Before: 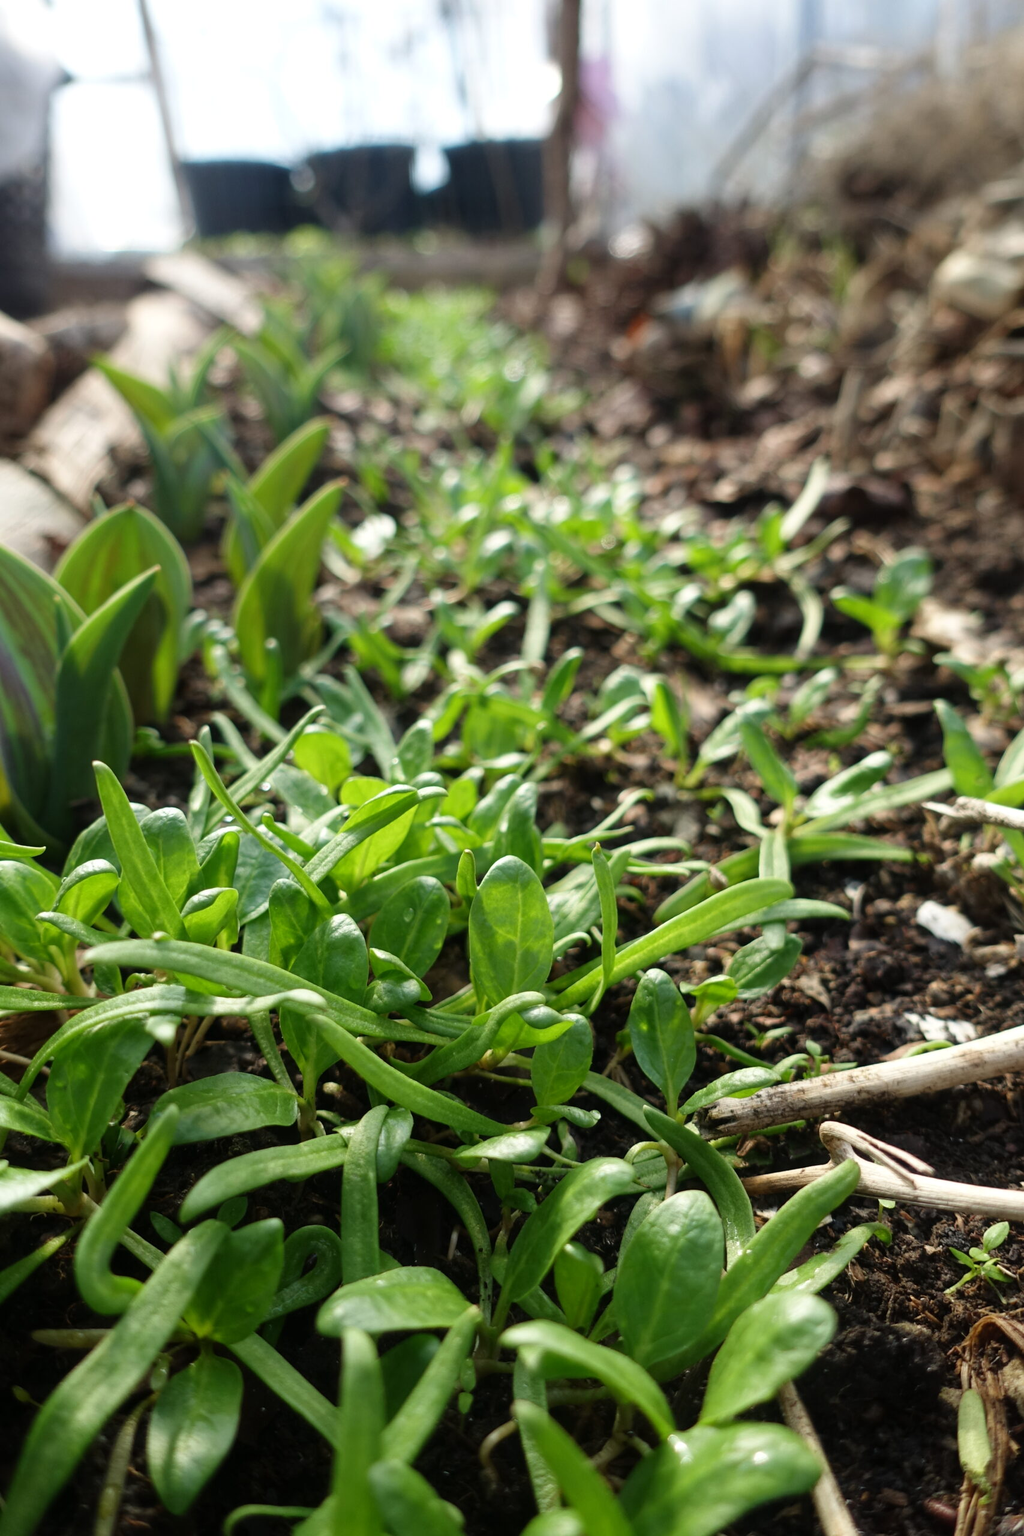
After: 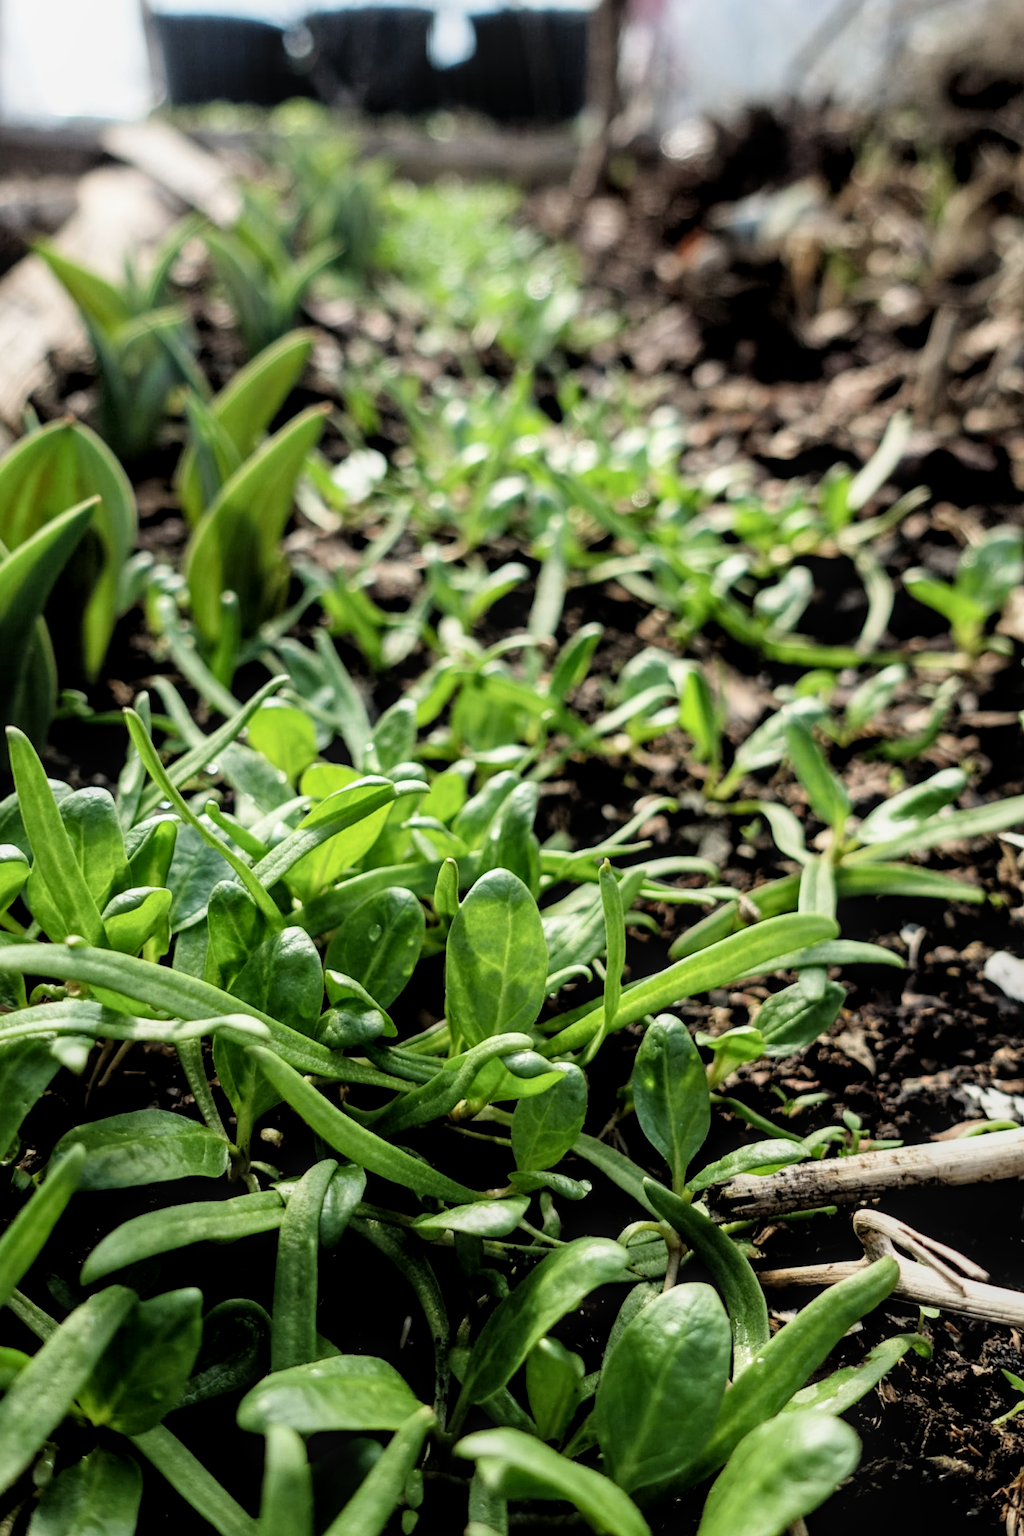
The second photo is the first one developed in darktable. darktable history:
local contrast: on, module defaults
exposure: compensate highlight preservation false
crop and rotate: angle -3.27°, left 5.211%, top 5.211%, right 4.607%, bottom 4.607%
filmic rgb: black relative exposure -4 EV, white relative exposure 3 EV, hardness 3.02, contrast 1.4
white balance: red 1, blue 1
